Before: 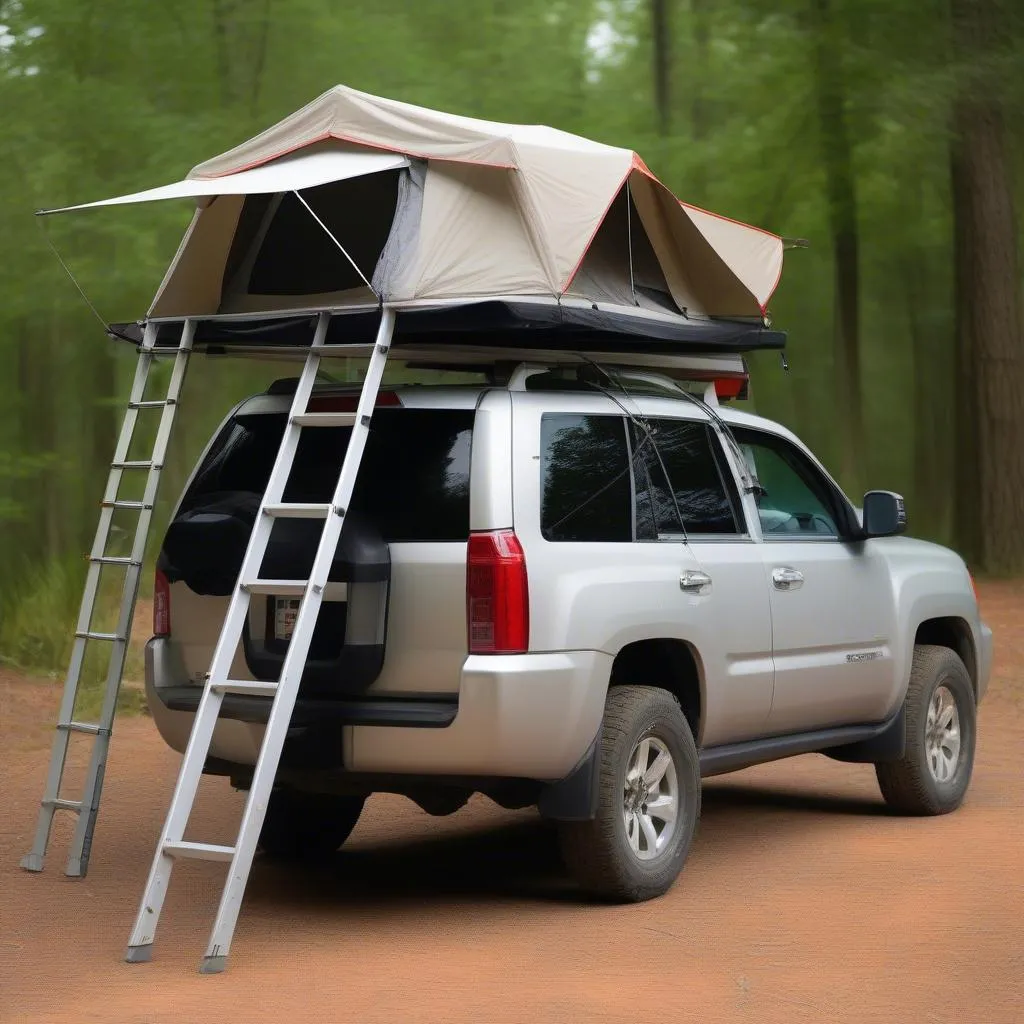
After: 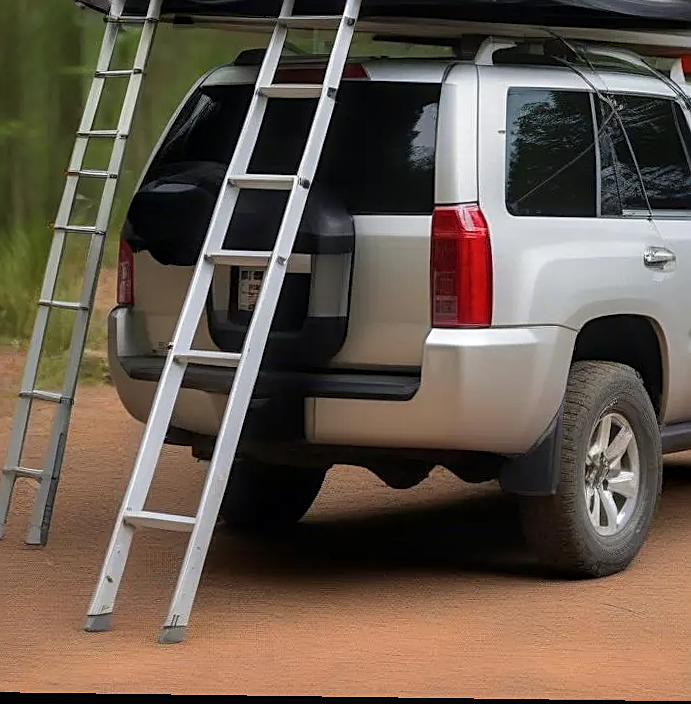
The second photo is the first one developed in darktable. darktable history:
local contrast: on, module defaults
crop and rotate: angle -0.758°, left 4.039%, top 32.092%, right 29.308%
sharpen: on, module defaults
color zones: curves: ch0 [(0, 0.5) (0.143, 0.5) (0.286, 0.5) (0.429, 0.495) (0.571, 0.437) (0.714, 0.44) (0.857, 0.496) (1, 0.5)]
